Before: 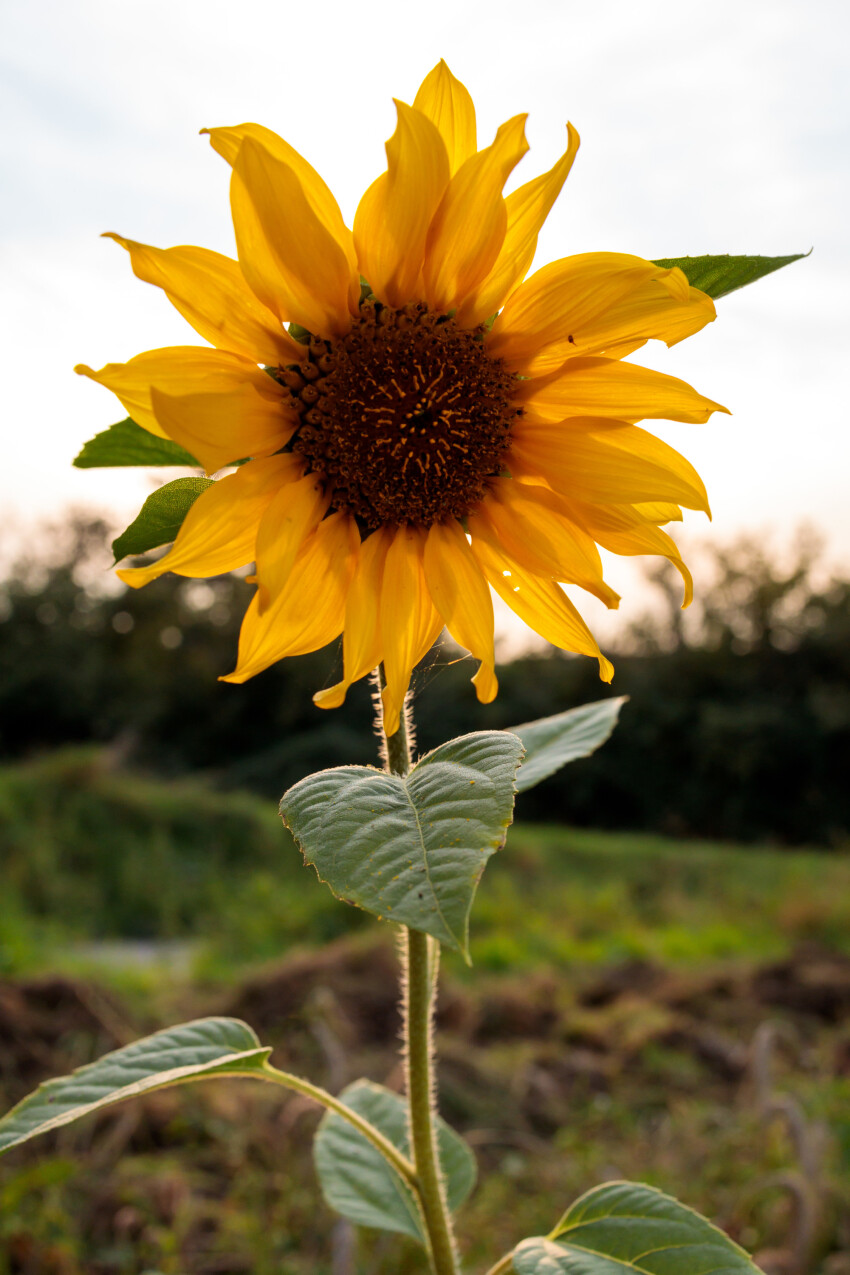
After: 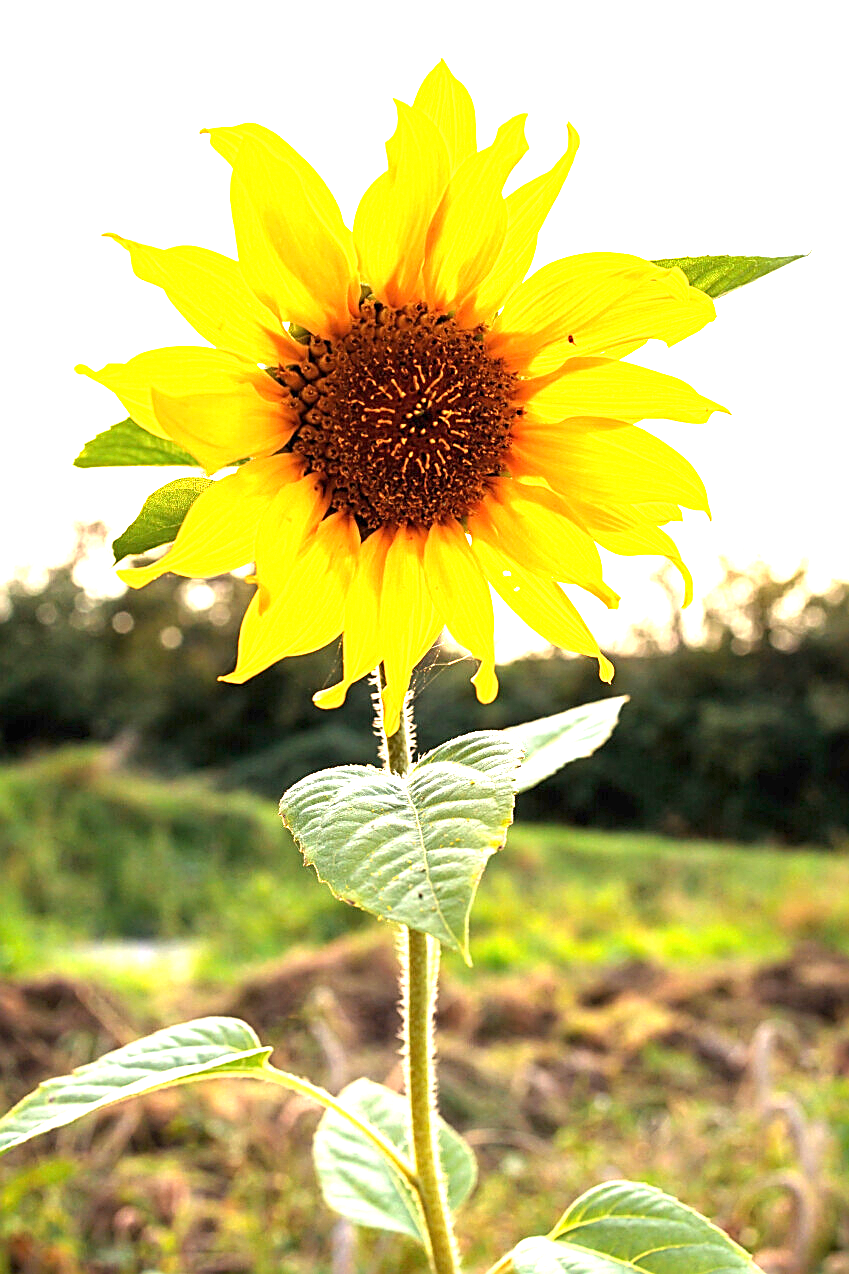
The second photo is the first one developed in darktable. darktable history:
exposure: black level correction 0, exposure 1.575 EV, compensate exposure bias true, compensate highlight preservation false
sharpen: amount 0.745
